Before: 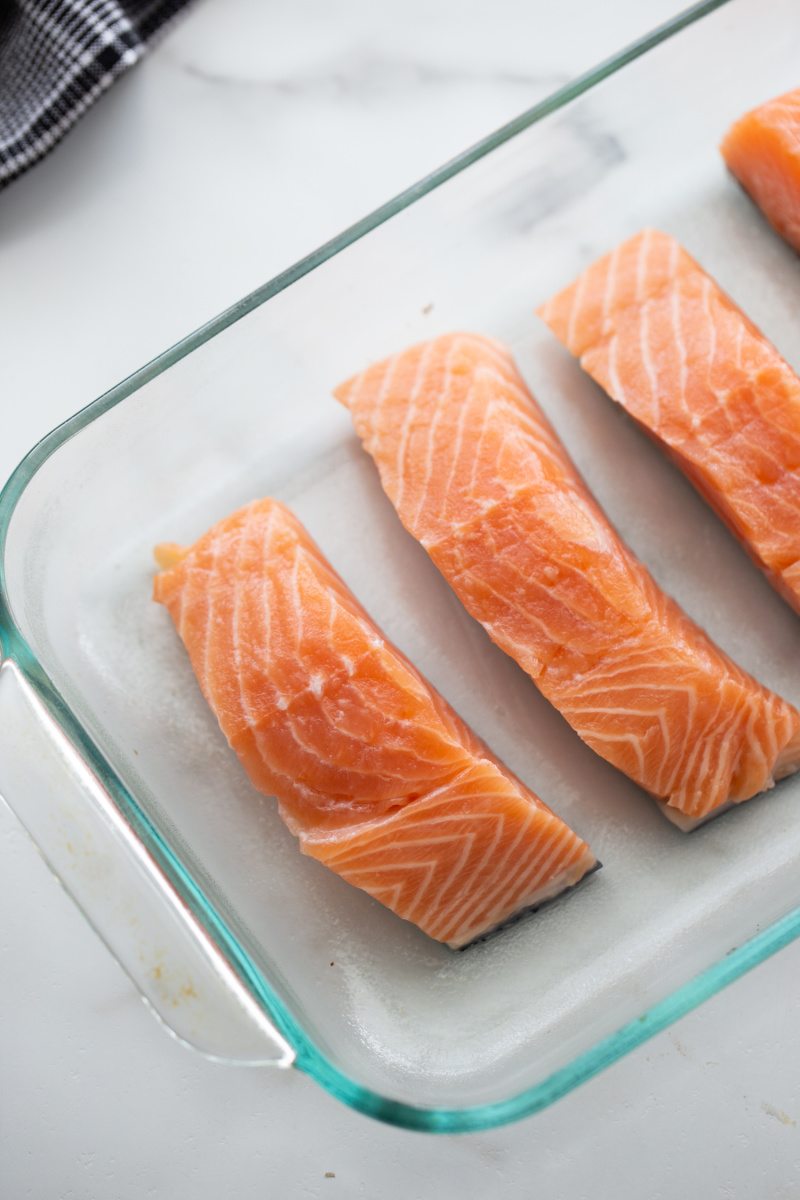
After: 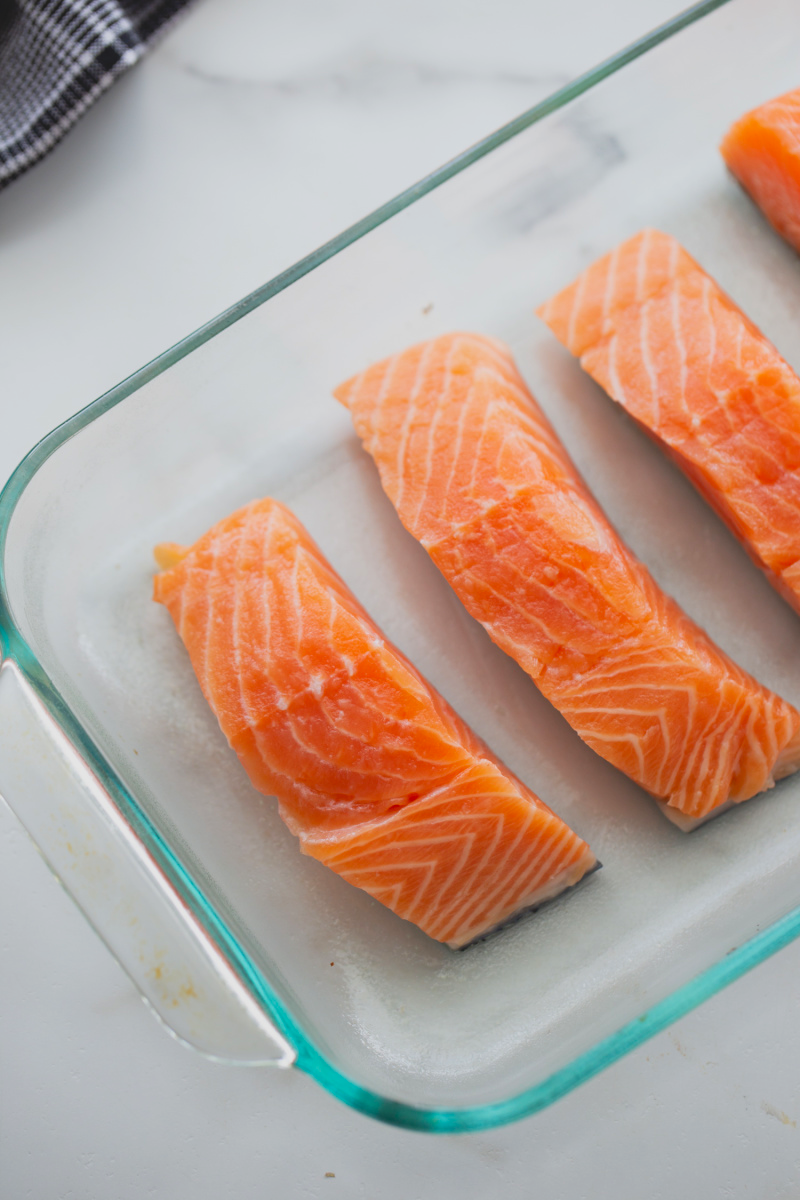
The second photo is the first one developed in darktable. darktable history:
contrast brightness saturation: contrast -0.184, saturation 0.187
